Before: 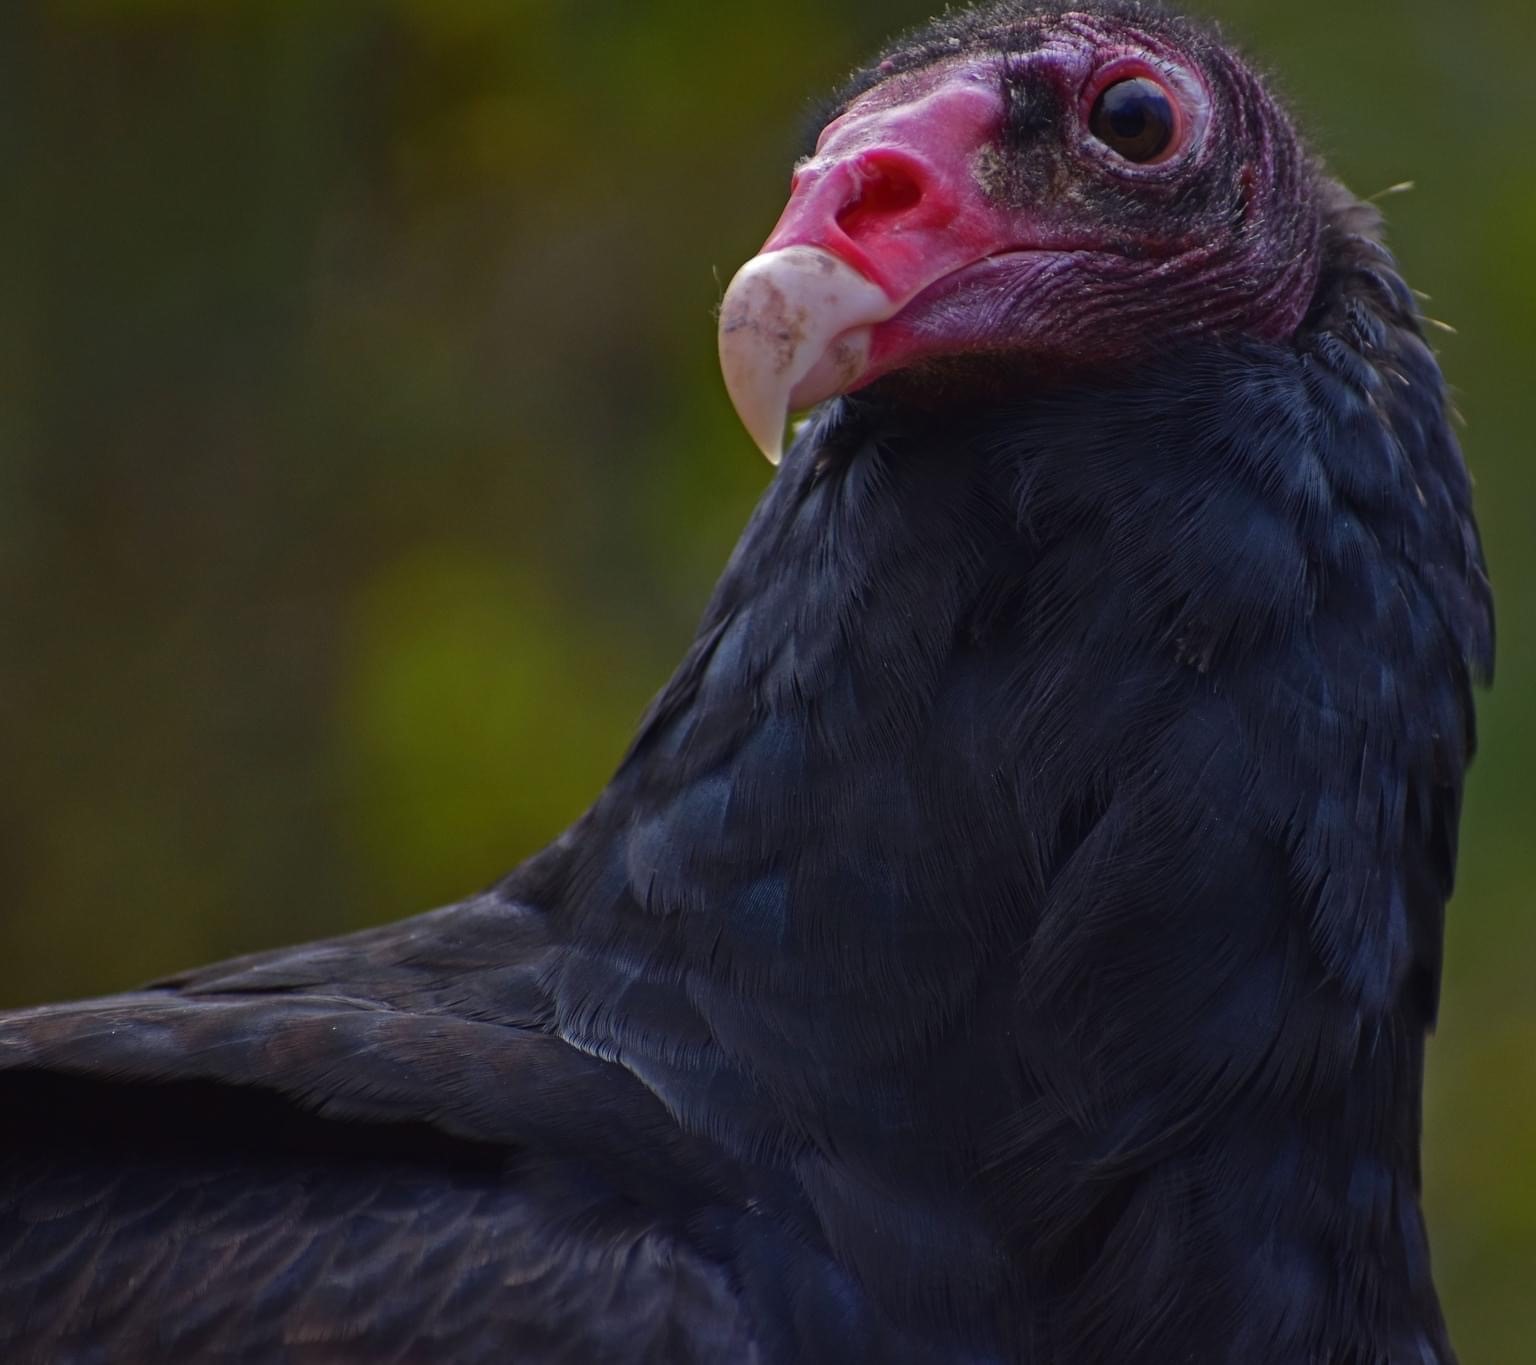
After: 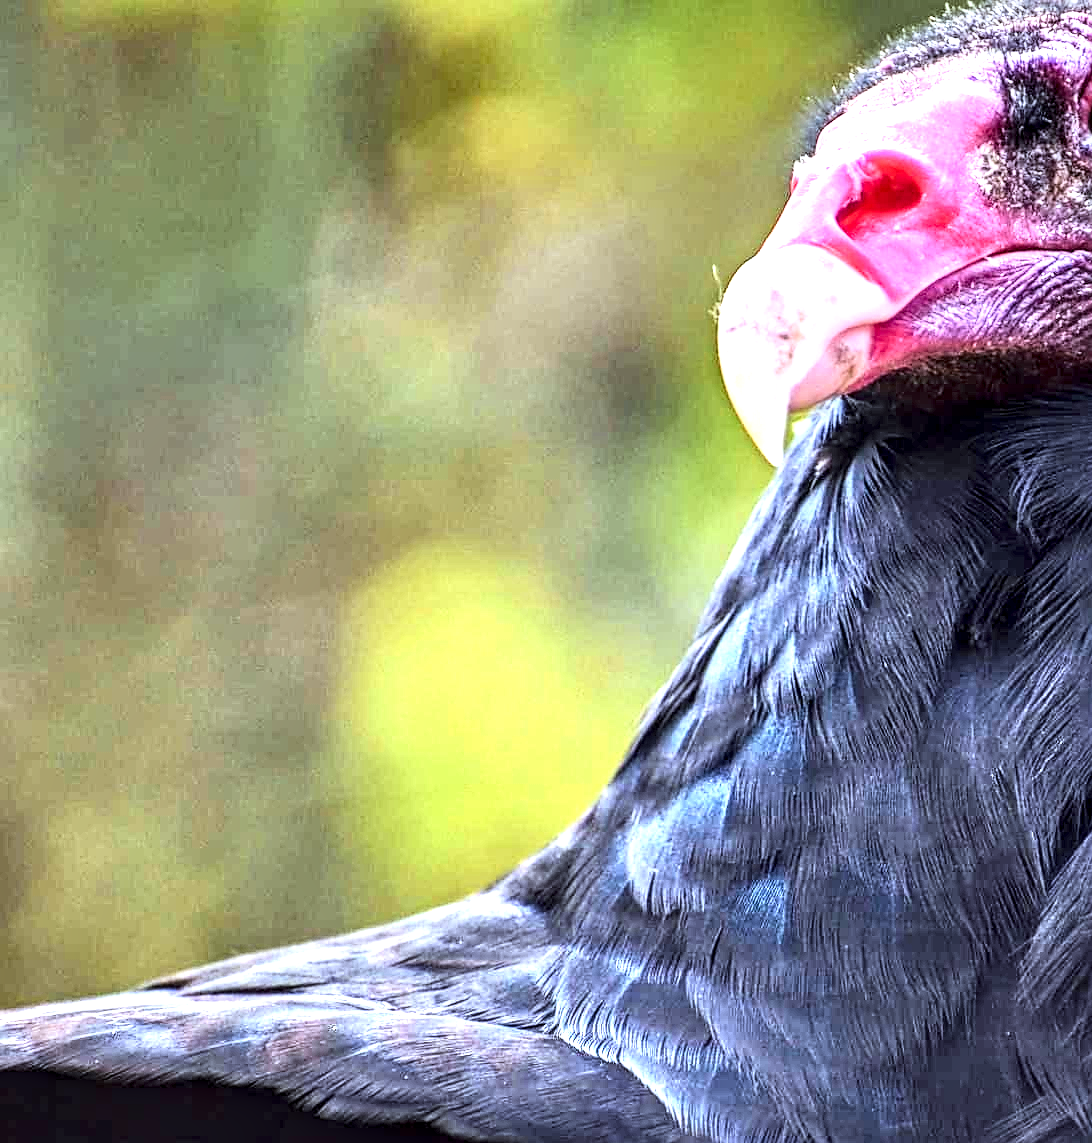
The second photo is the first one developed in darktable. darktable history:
exposure: black level correction 0, exposure 1.001 EV, compensate exposure bias true, compensate highlight preservation false
sharpen: on, module defaults
color correction: highlights a* -3.95, highlights b* -10.7
tone equalizer: -7 EV 0.156 EV, -6 EV 0.567 EV, -5 EV 1.13 EV, -4 EV 1.29 EV, -3 EV 1.12 EV, -2 EV 0.6 EV, -1 EV 0.153 EV, smoothing diameter 24.81%, edges refinement/feathering 6.1, preserve details guided filter
crop: right 28.891%, bottom 16.217%
base curve: curves: ch0 [(0, 0) (0.007, 0.004) (0.027, 0.03) (0.046, 0.07) (0.207, 0.54) (0.442, 0.872) (0.673, 0.972) (1, 1)], exposure shift 0.01
local contrast: highlights 21%, detail 196%
